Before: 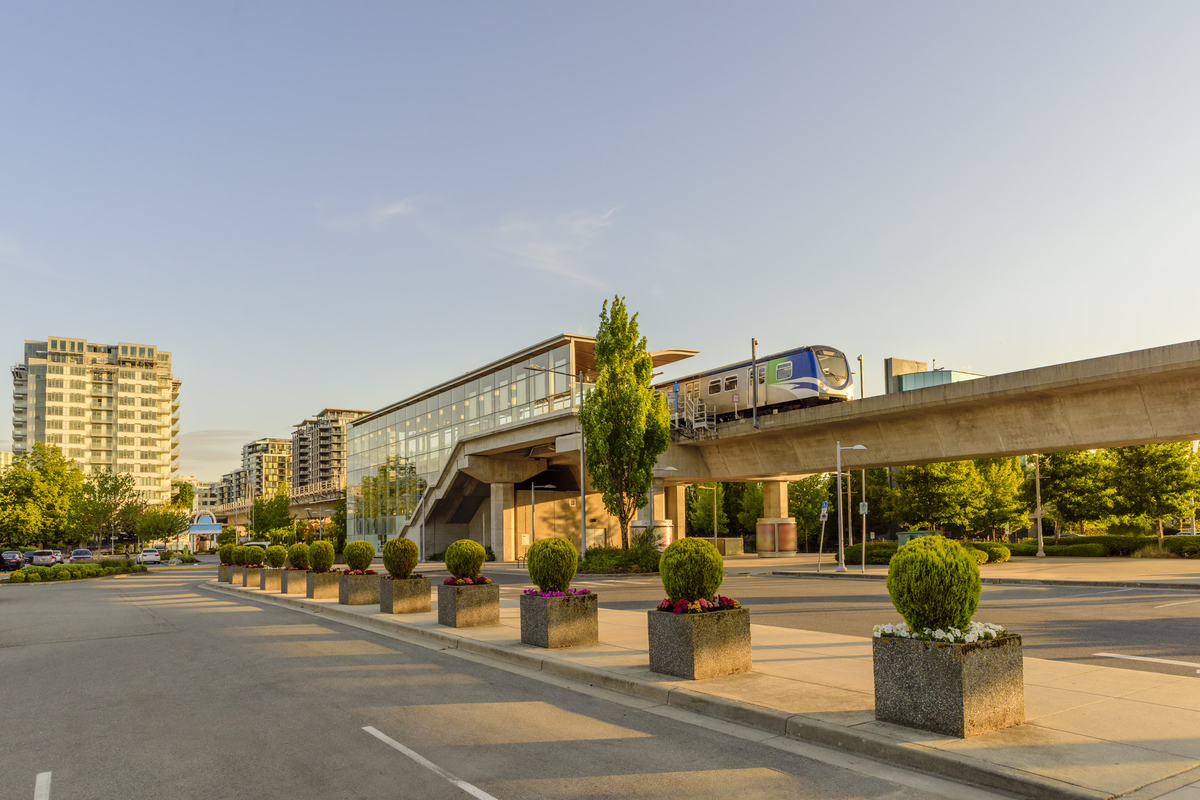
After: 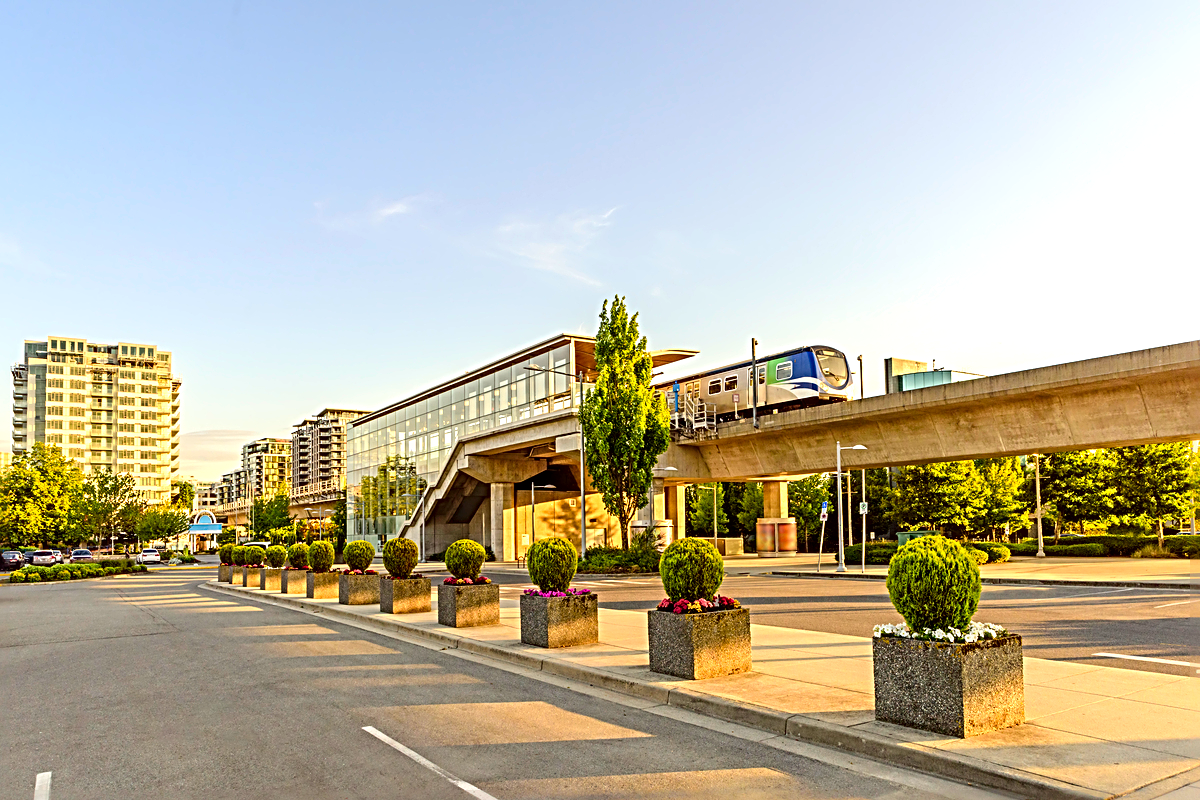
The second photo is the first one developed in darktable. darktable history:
sharpen: radius 3.69, amount 0.928
contrast brightness saturation: contrast 0.04, saturation 0.16
exposure: exposure 0.6 EV, compensate highlight preservation false
